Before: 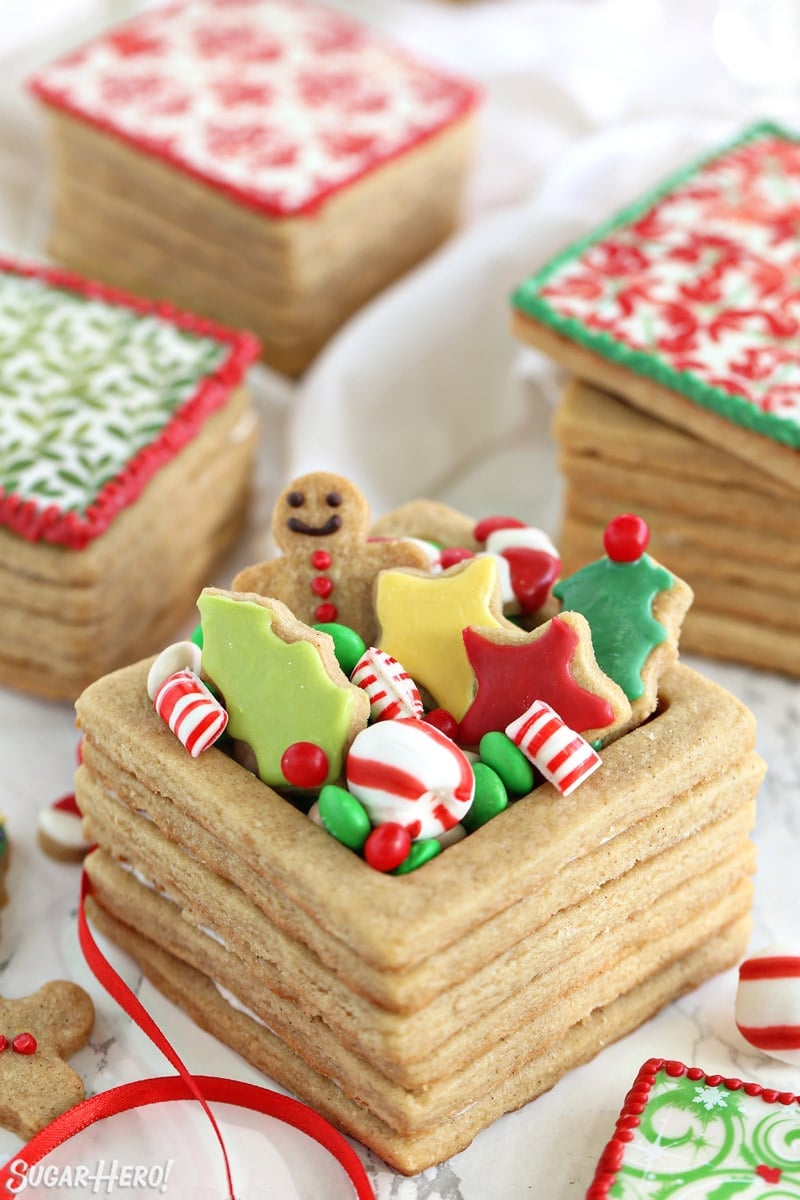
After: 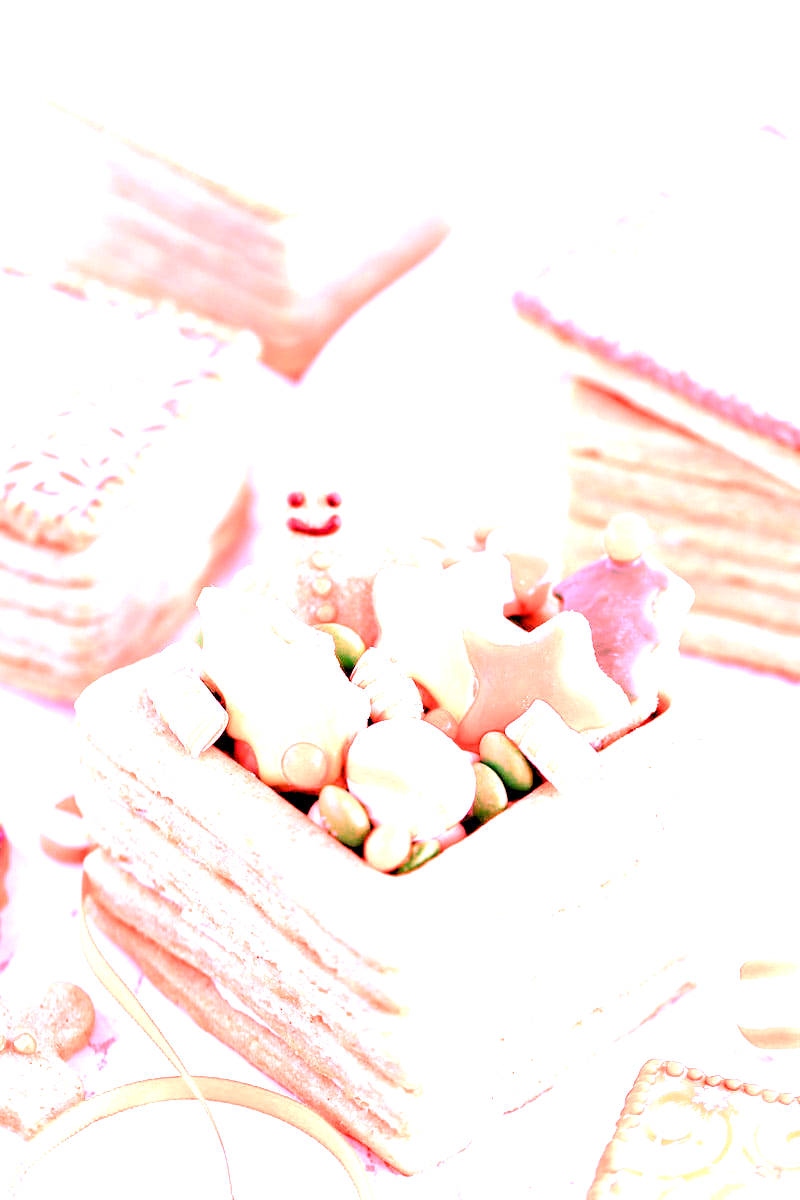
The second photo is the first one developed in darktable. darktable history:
rgb levels: levels [[0.029, 0.461, 0.922], [0, 0.5, 1], [0, 0.5, 1]]
white balance: red 4.26, blue 1.802
color balance rgb: shadows lift › luminance -20%, power › hue 72.24°, highlights gain › luminance 15%, global offset › hue 171.6°, perceptual saturation grading › highlights -15%, perceptual saturation grading › shadows 25%, global vibrance 35%, contrast 10%
